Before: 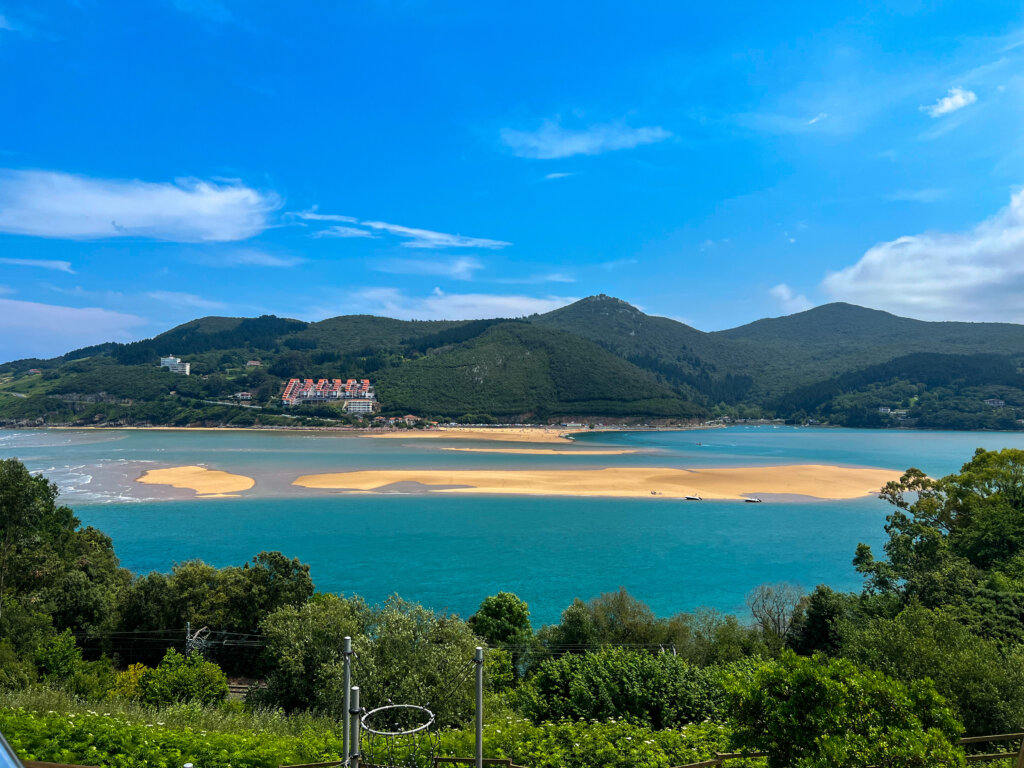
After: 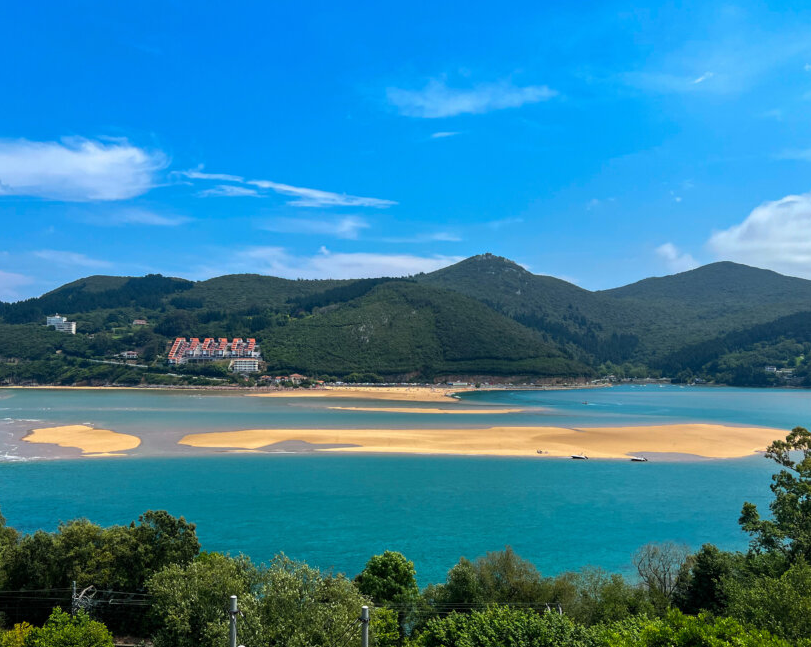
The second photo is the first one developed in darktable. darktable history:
crop: left 11.225%, top 5.381%, right 9.565%, bottom 10.314%
white balance: red 1, blue 1
